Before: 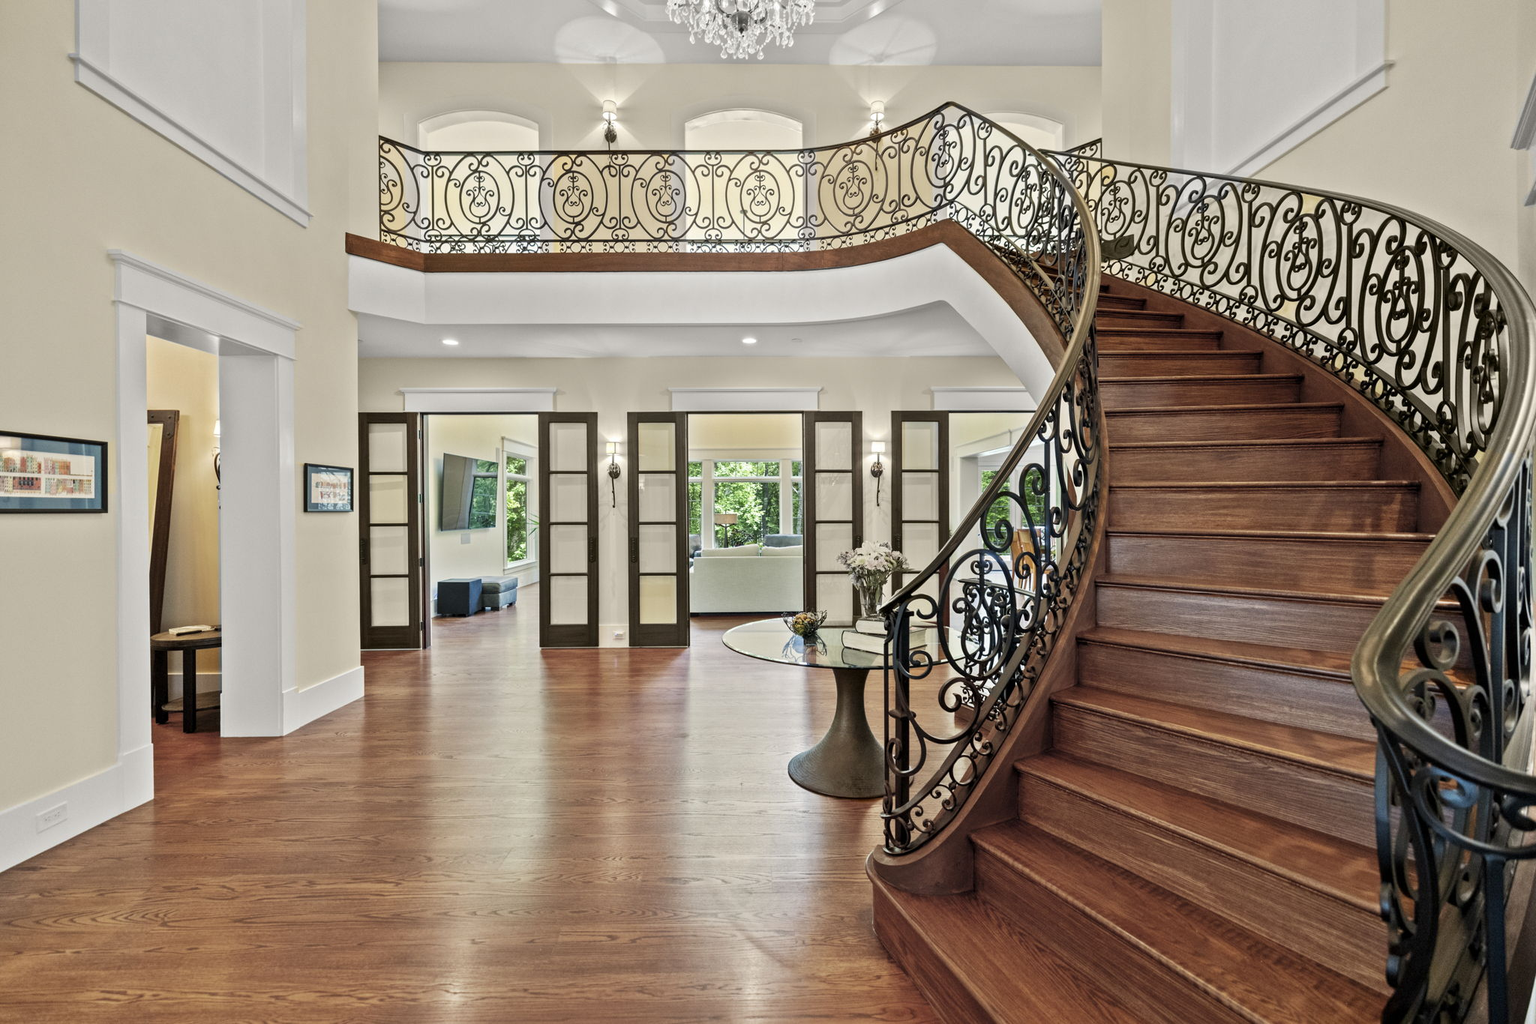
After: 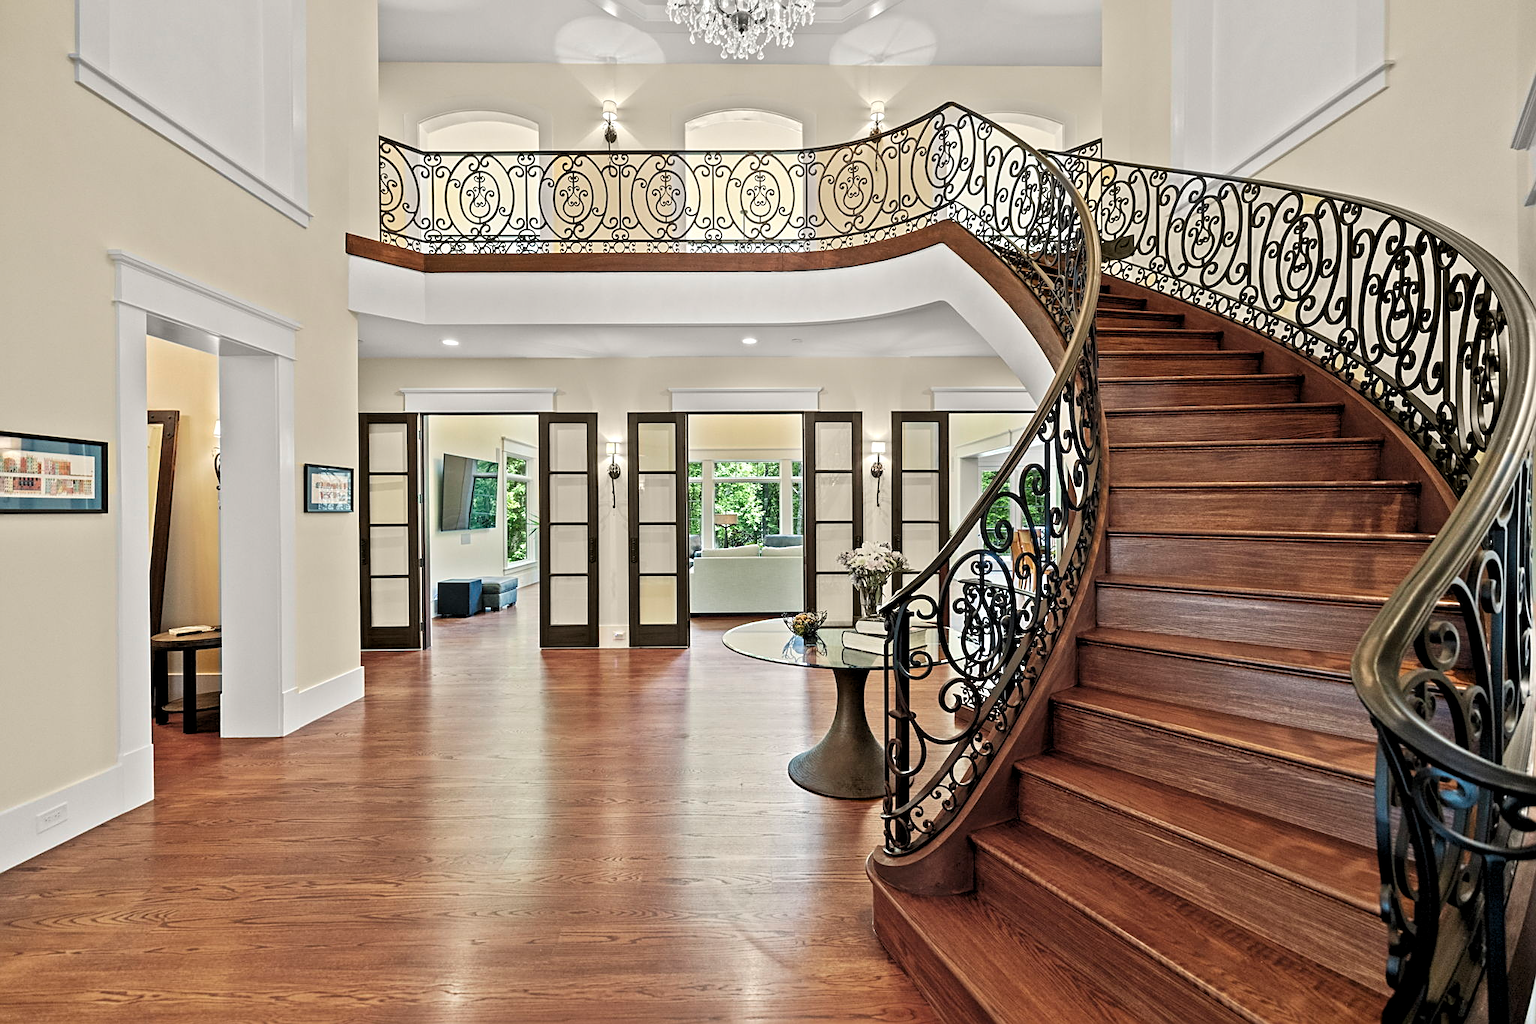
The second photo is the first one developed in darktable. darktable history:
sharpen: on, module defaults
levels: levels [0.031, 0.5, 0.969]
